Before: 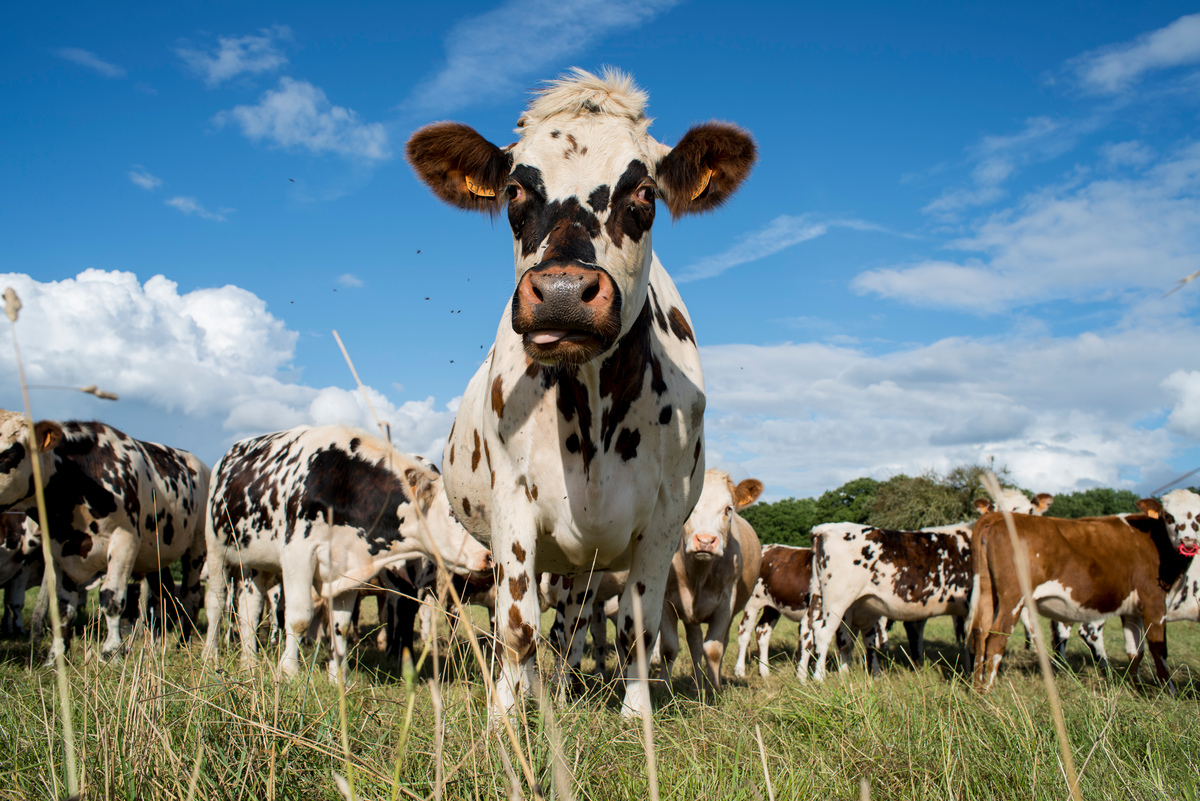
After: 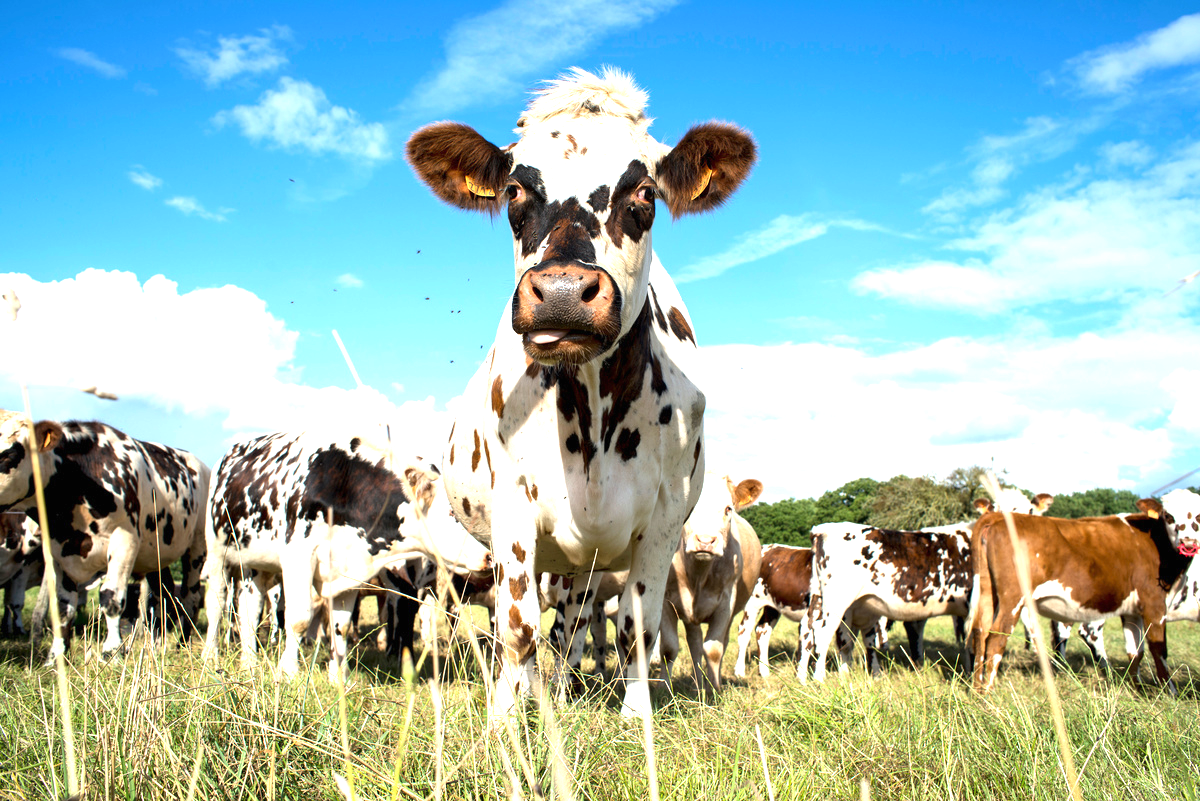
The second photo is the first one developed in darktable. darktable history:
exposure: black level correction 0, exposure 1.372 EV, compensate exposure bias true, compensate highlight preservation false
